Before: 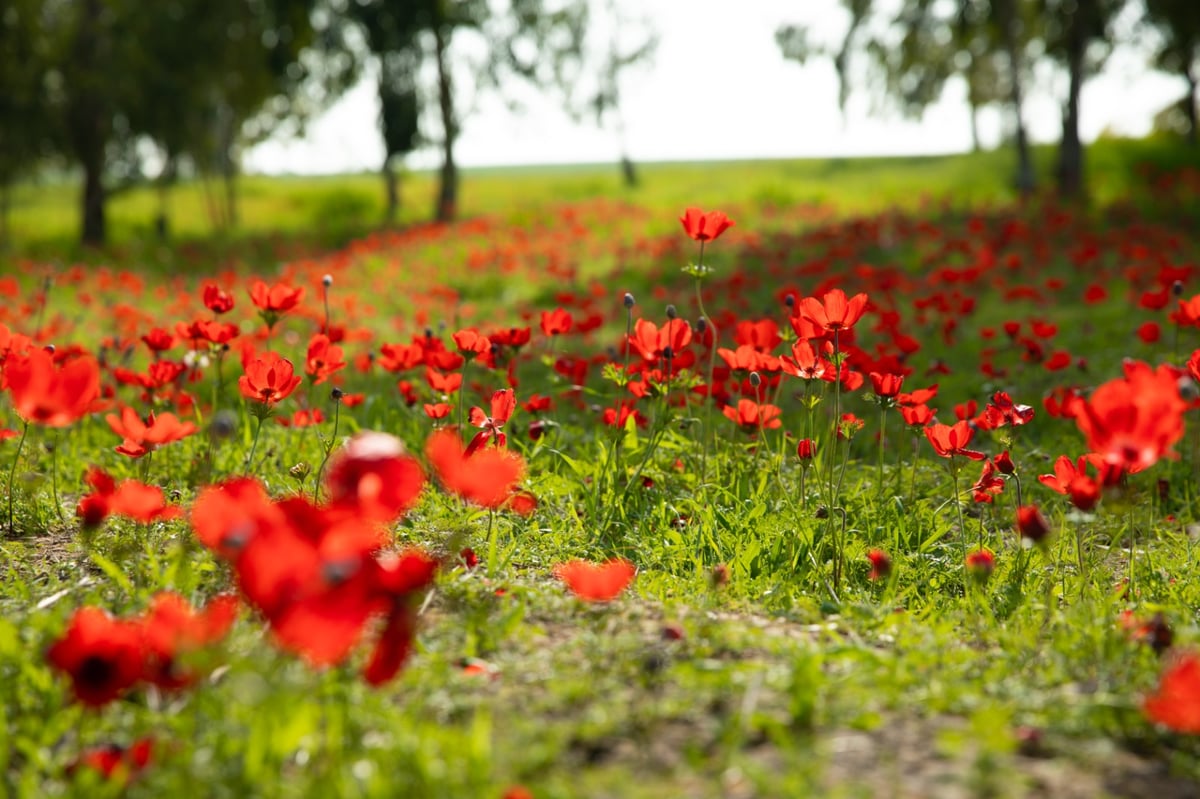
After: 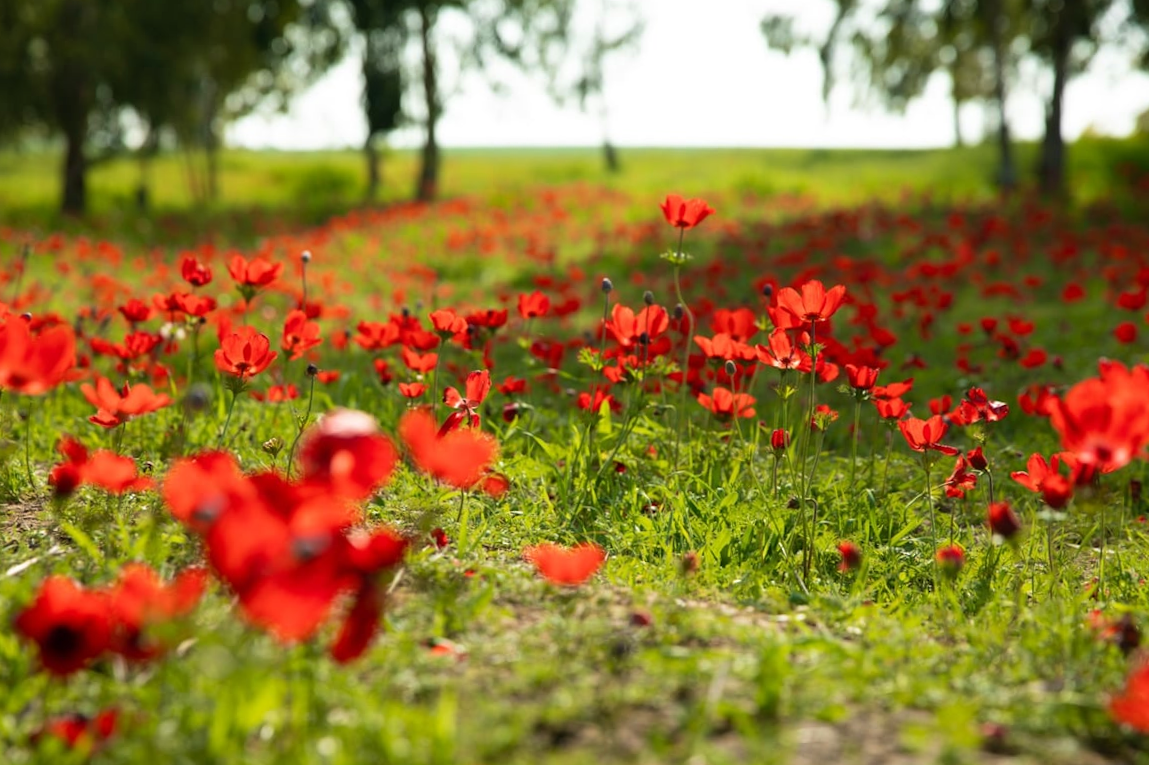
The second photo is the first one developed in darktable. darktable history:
crop and rotate: angle -1.69°
velvia: on, module defaults
